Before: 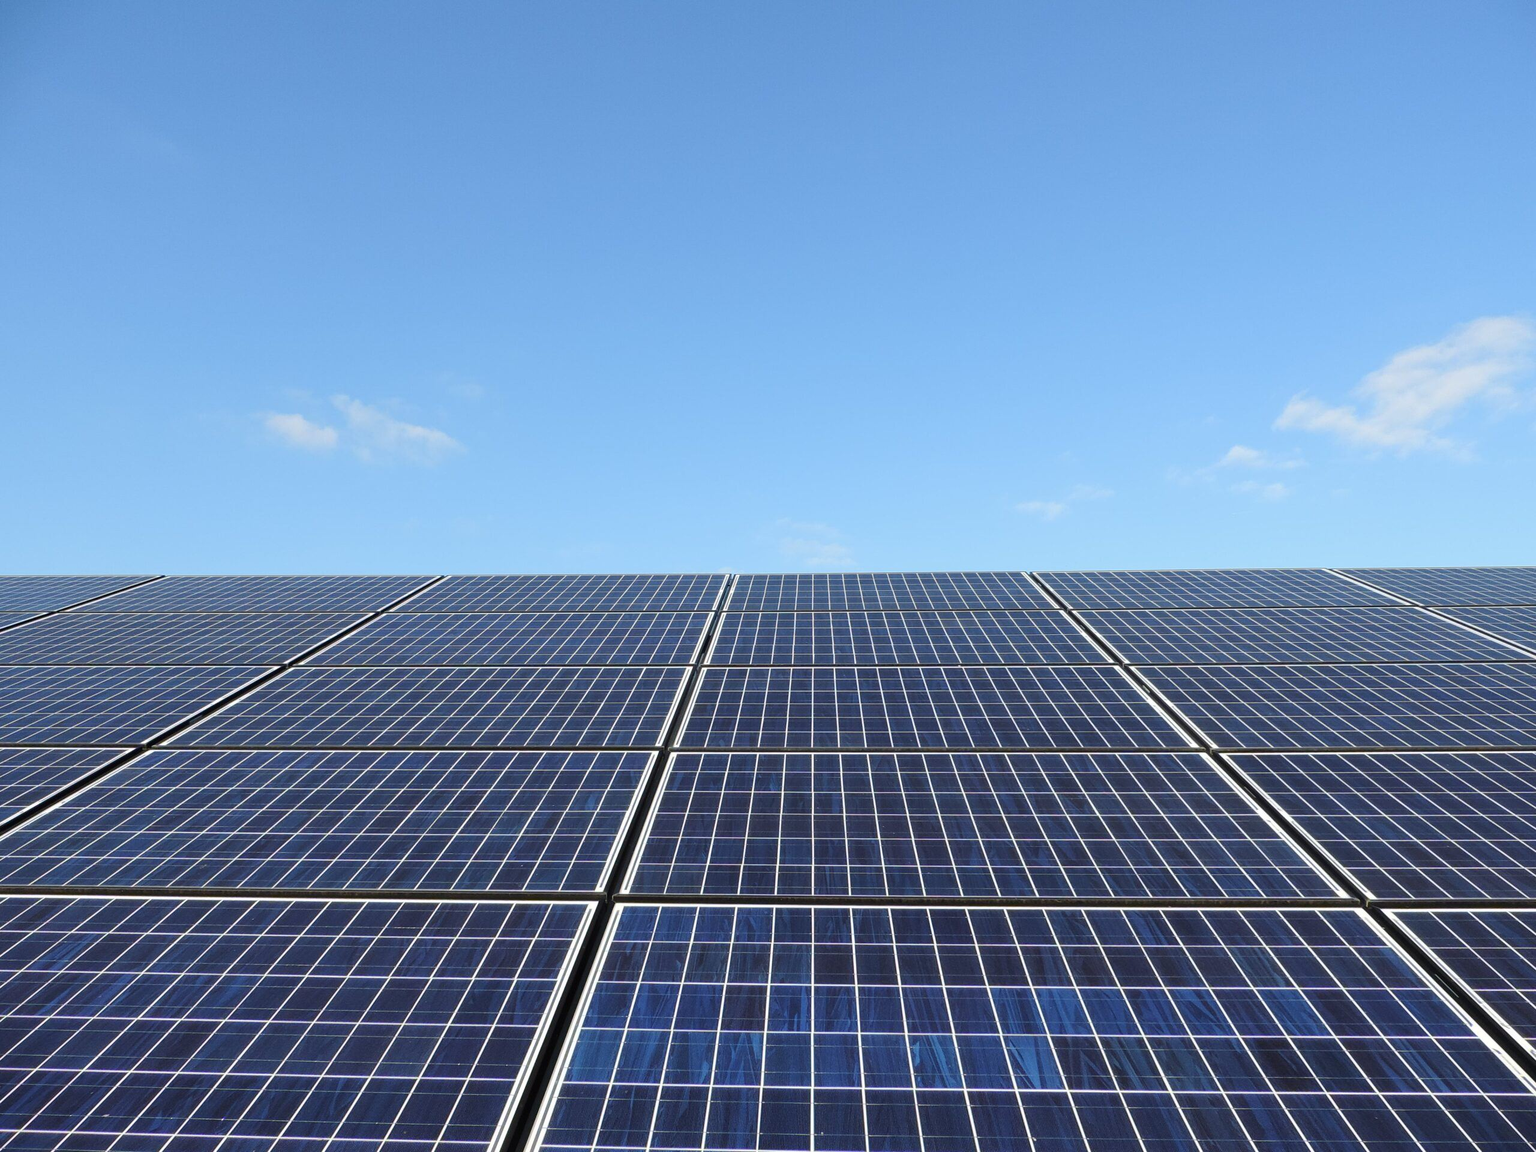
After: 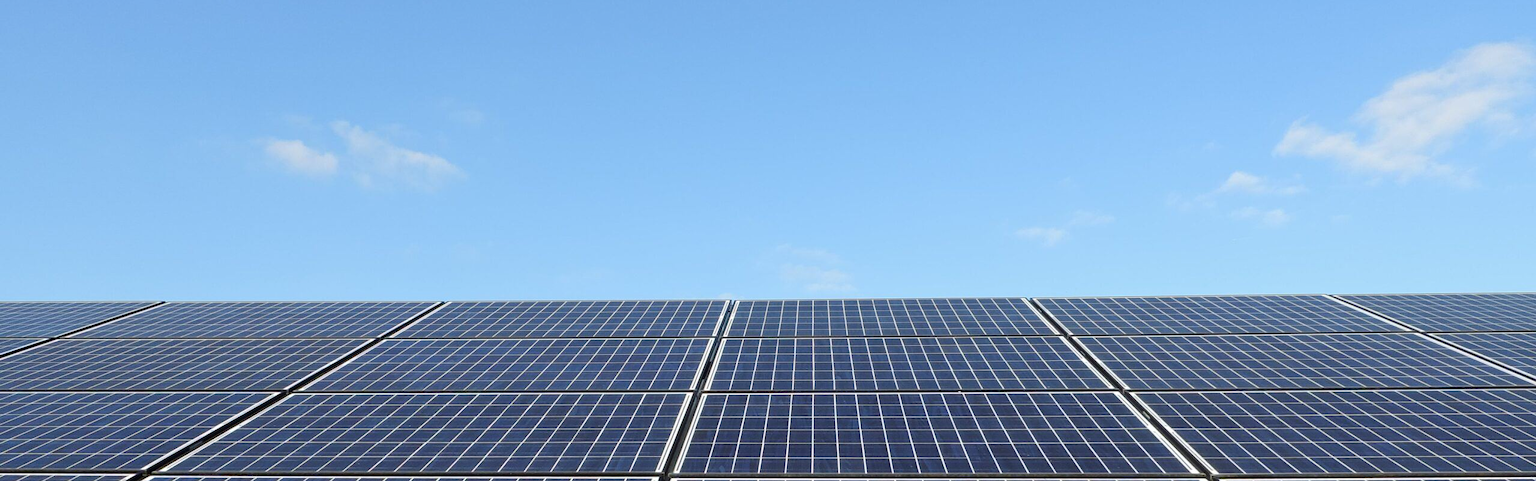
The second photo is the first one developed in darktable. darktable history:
tone equalizer: on, module defaults
crop and rotate: top 23.84%, bottom 34.294%
